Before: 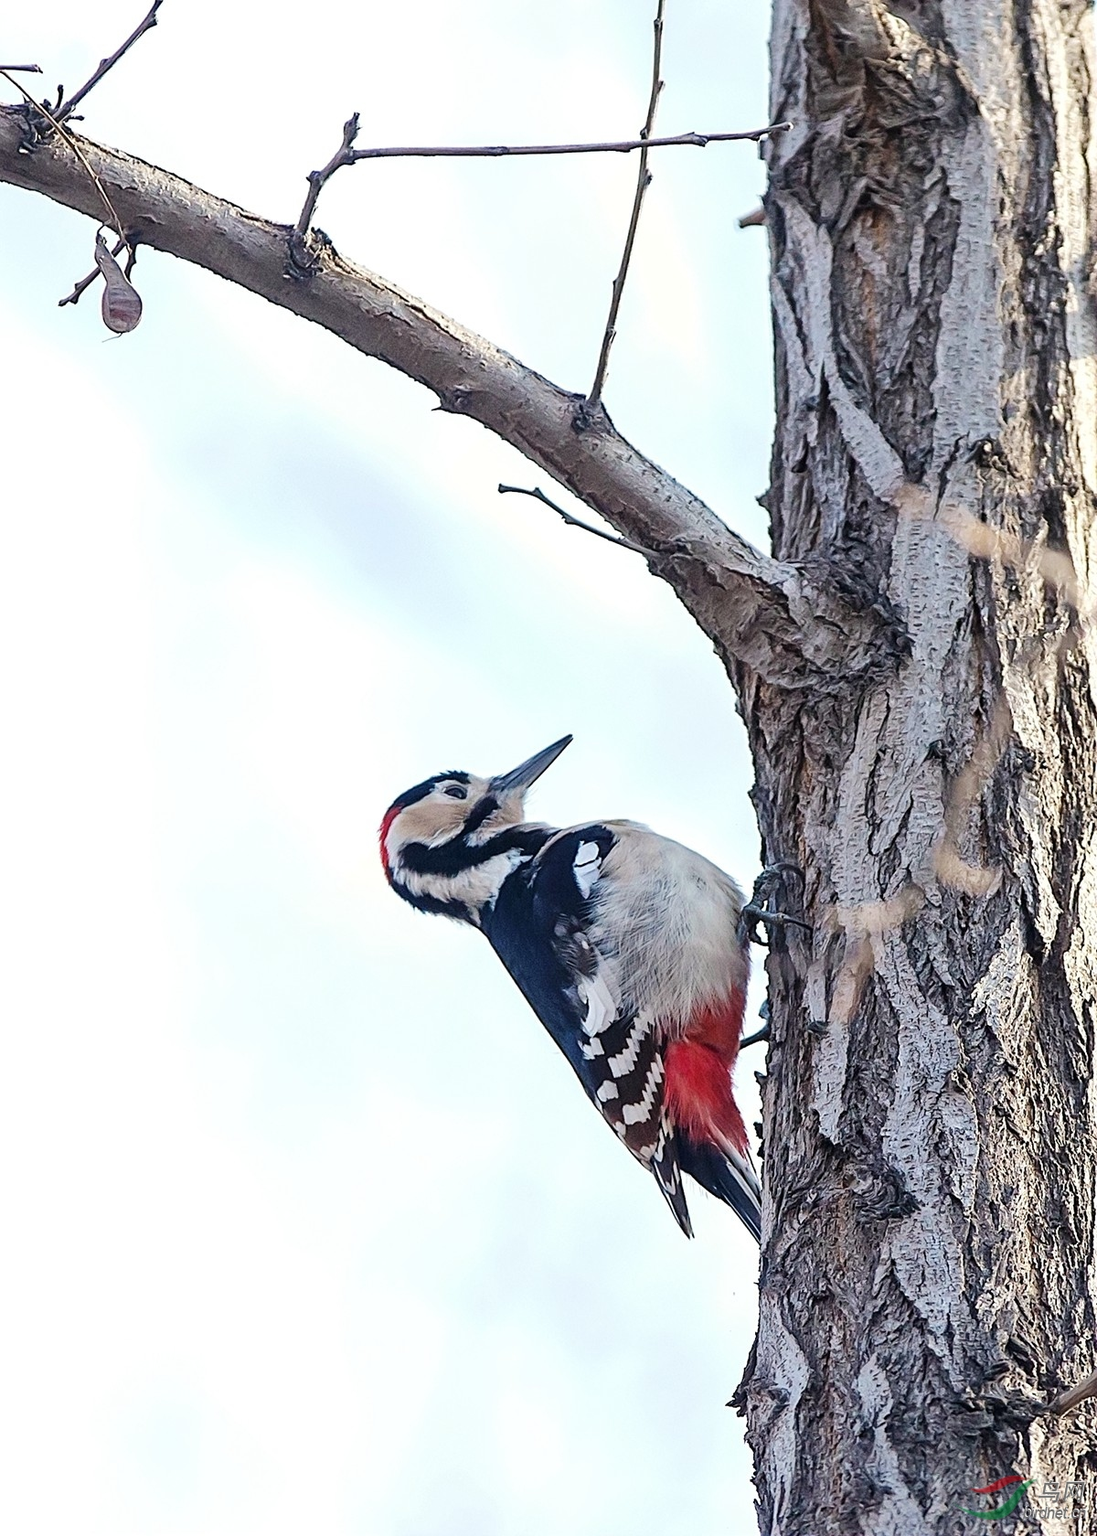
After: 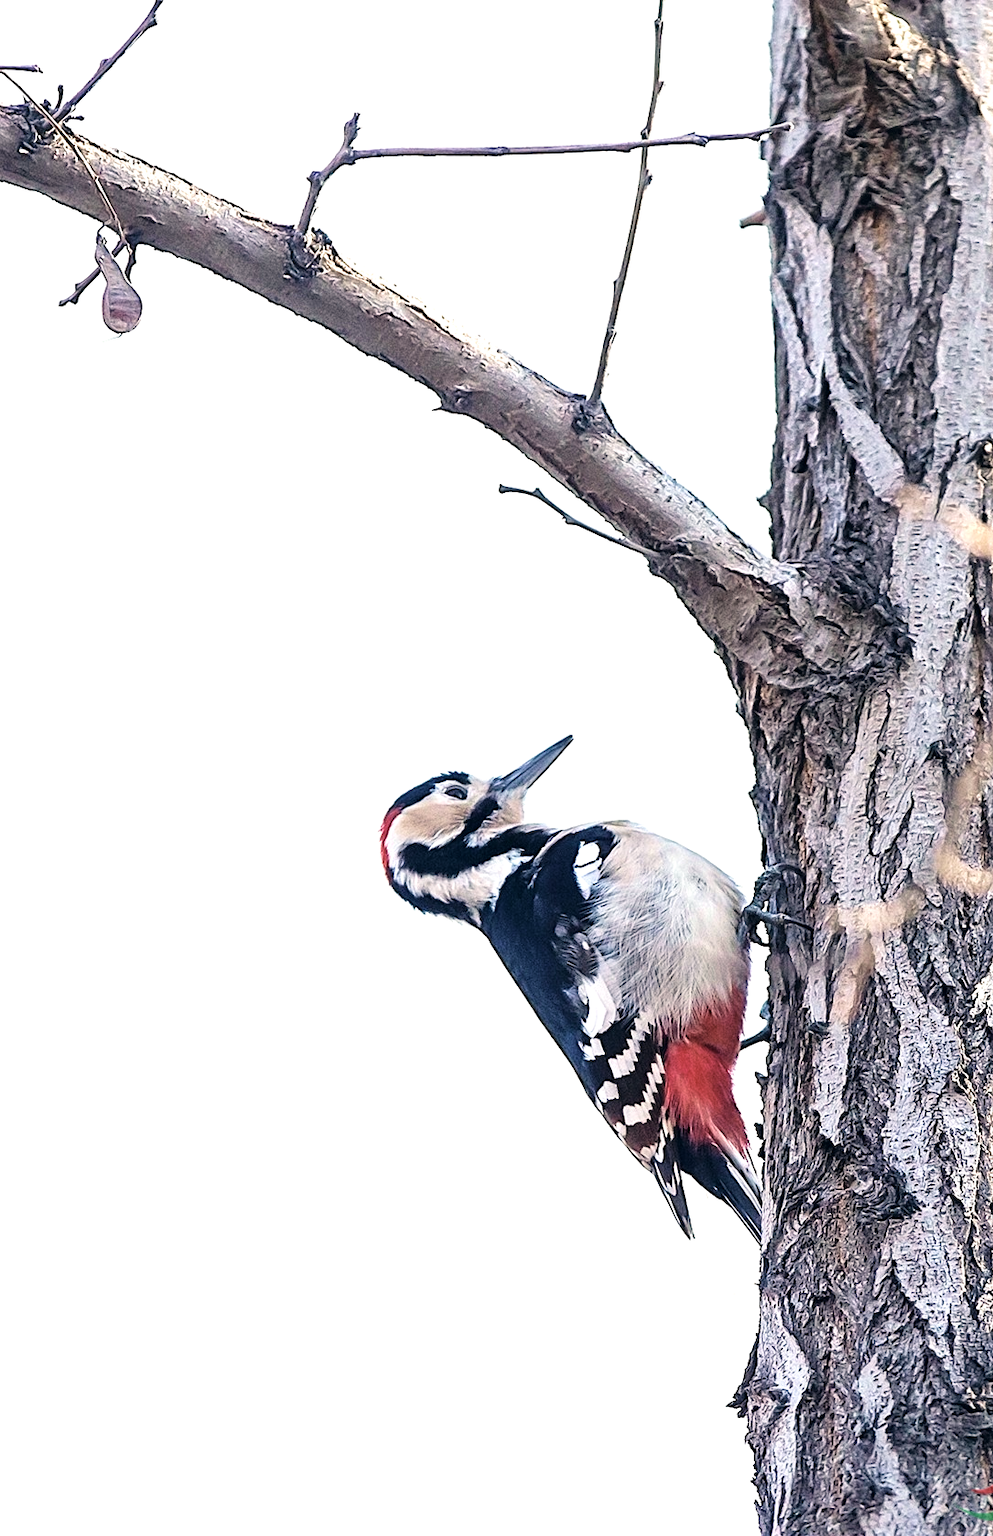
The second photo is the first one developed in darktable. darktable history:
velvia: on, module defaults
crop: right 9.5%, bottom 0.029%
color correction: highlights a* 2.8, highlights b* 4.99, shadows a* -2.12, shadows b* -4.86, saturation 0.798
tone equalizer: -8 EV -0.729 EV, -7 EV -0.716 EV, -6 EV -0.582 EV, -5 EV -0.397 EV, -3 EV 0.383 EV, -2 EV 0.6 EV, -1 EV 0.697 EV, +0 EV 0.779 EV
